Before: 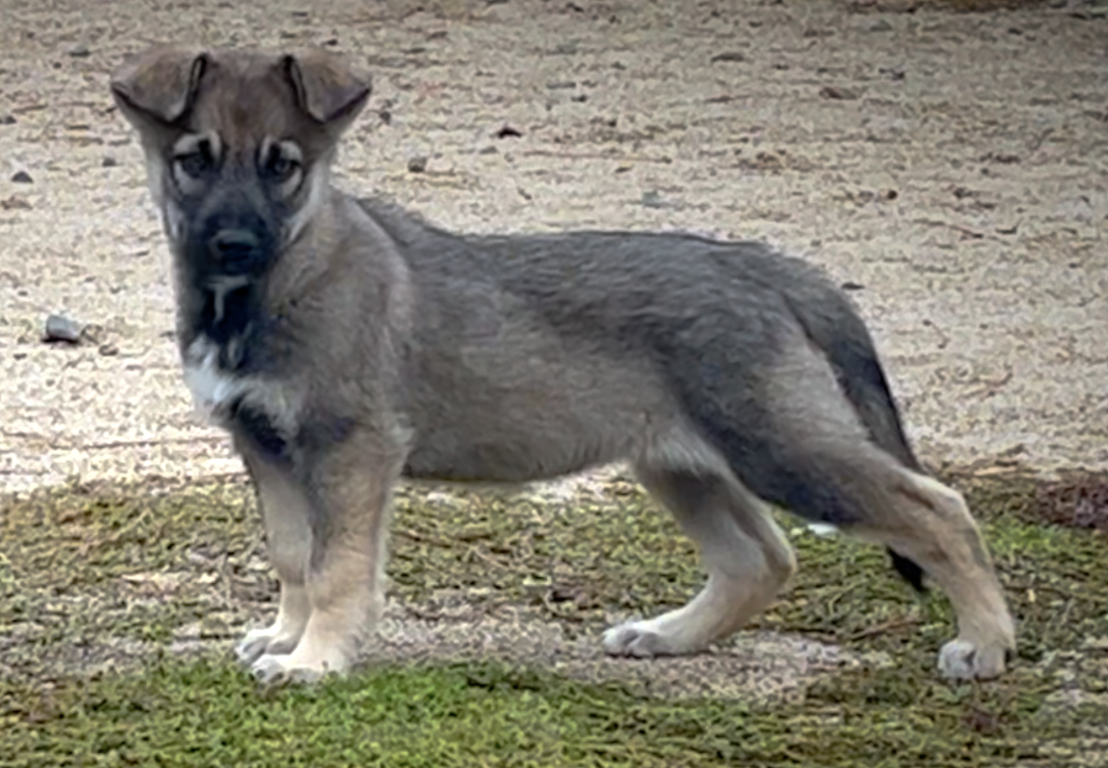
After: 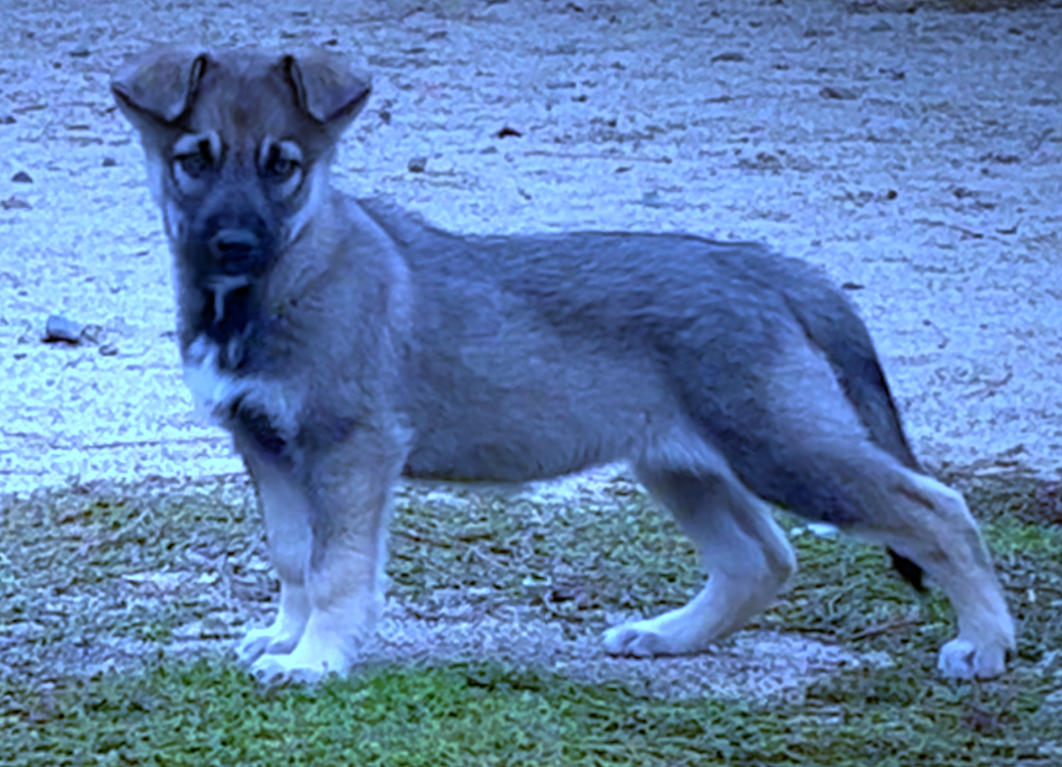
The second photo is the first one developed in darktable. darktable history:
crop: right 4.126%, bottom 0.031%
white balance: red 0.766, blue 1.537
color balance: input saturation 99%
